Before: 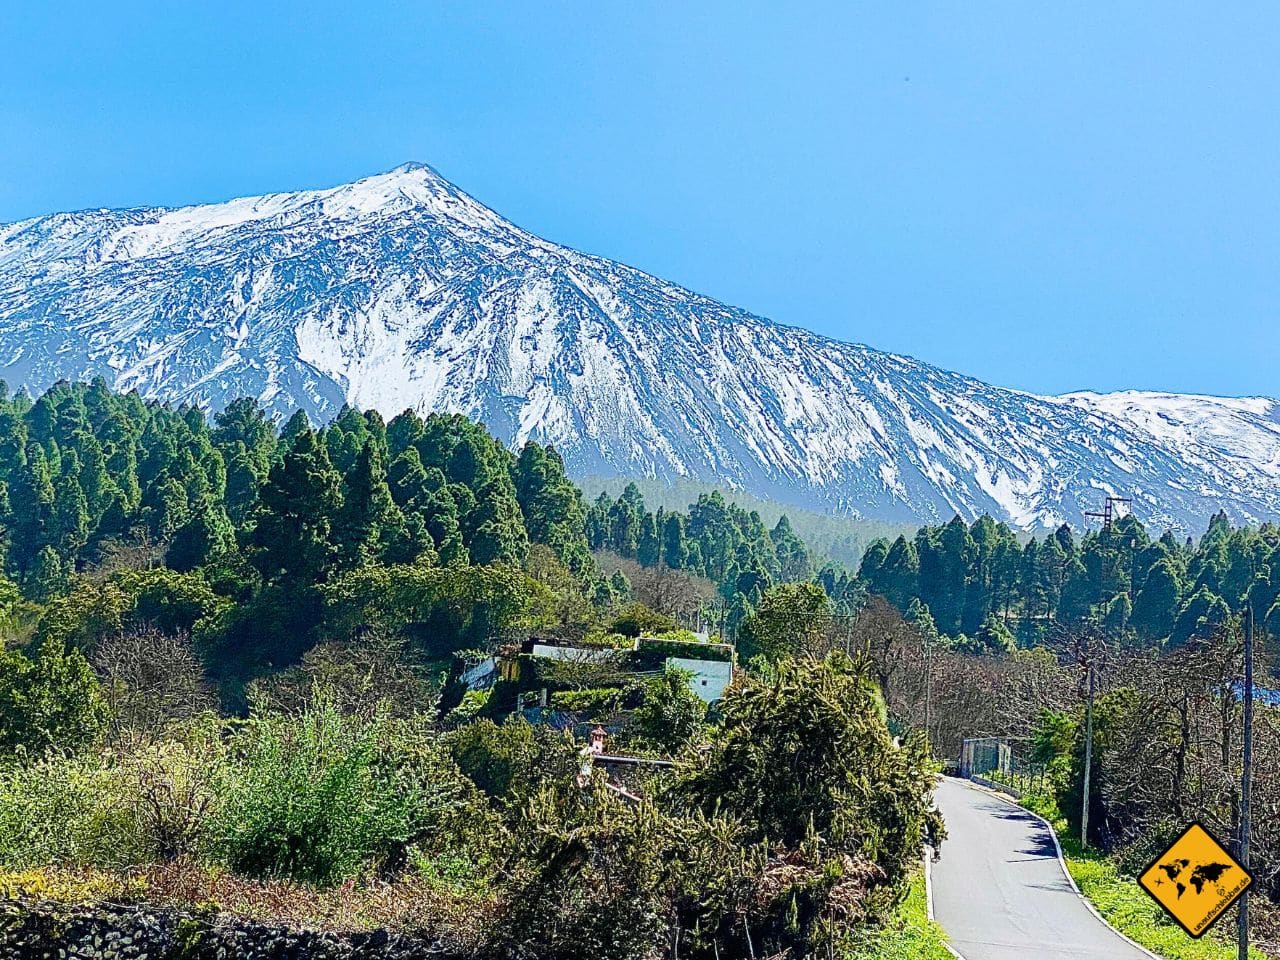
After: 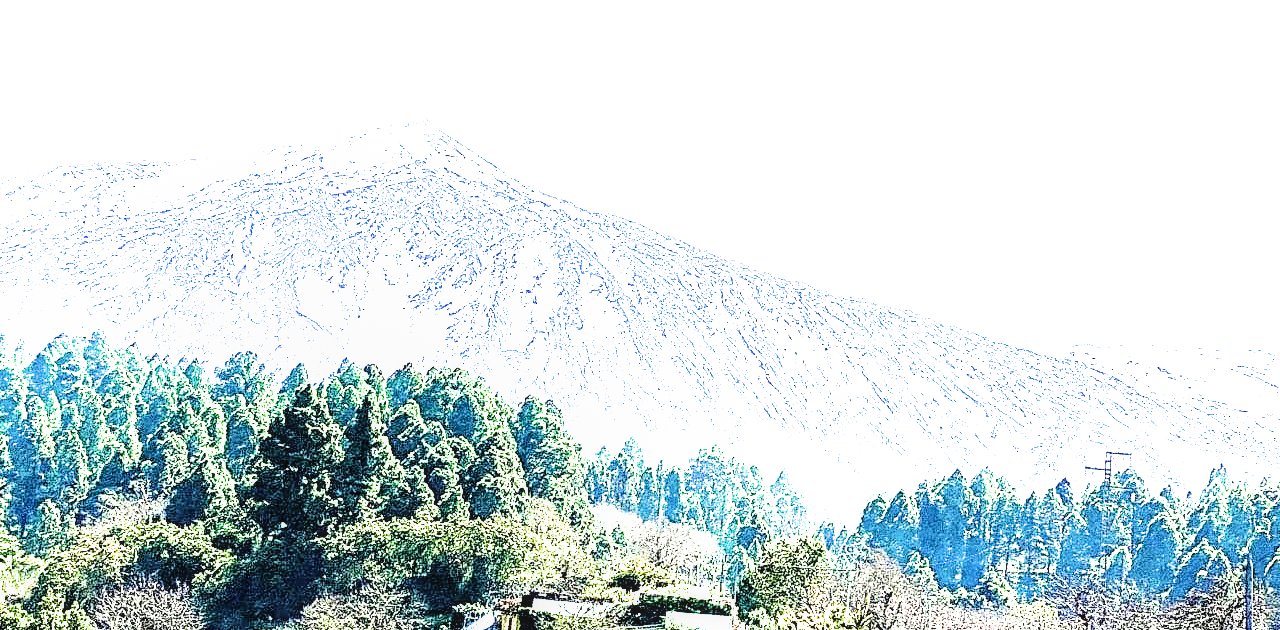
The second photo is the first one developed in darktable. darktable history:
exposure: exposure 2.04 EV, compensate highlight preservation false
crop and rotate: top 4.848%, bottom 29.503%
tone equalizer: -8 EV -0.75 EV, -7 EV -0.7 EV, -6 EV -0.6 EV, -5 EV -0.4 EV, -3 EV 0.4 EV, -2 EV 0.6 EV, -1 EV 0.7 EV, +0 EV 0.75 EV, edges refinement/feathering 500, mask exposure compensation -1.57 EV, preserve details no
local contrast: detail 130%
filmic rgb: black relative exposure -3.75 EV, white relative exposure 2.4 EV, dynamic range scaling -50%, hardness 3.42, latitude 30%, contrast 1.8
grain: coarseness 0.09 ISO
